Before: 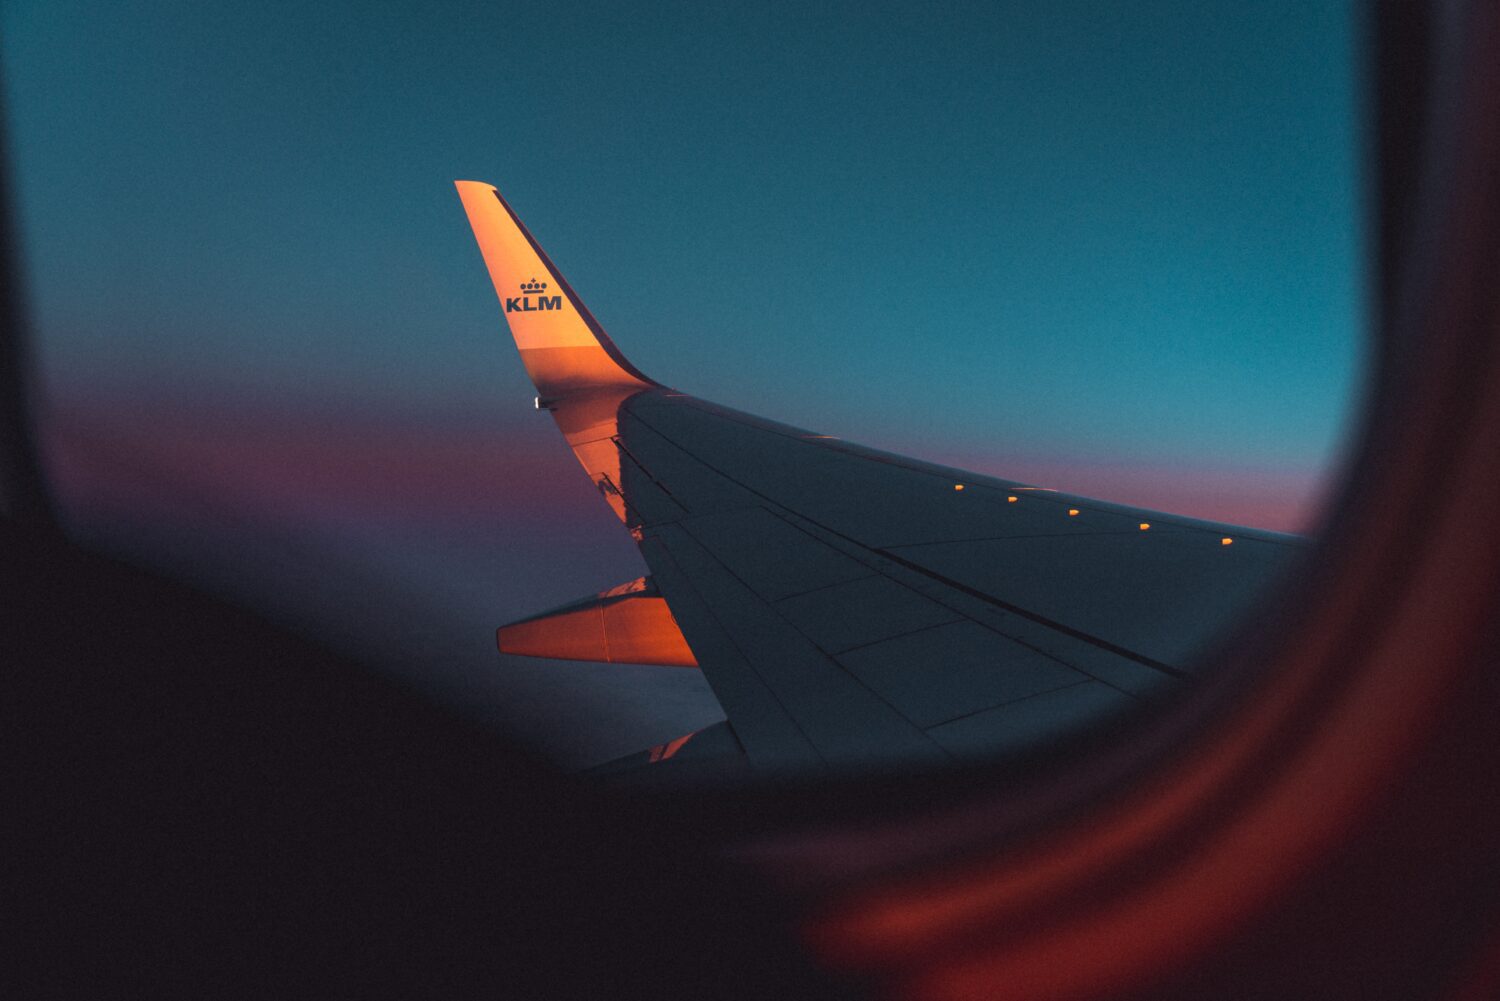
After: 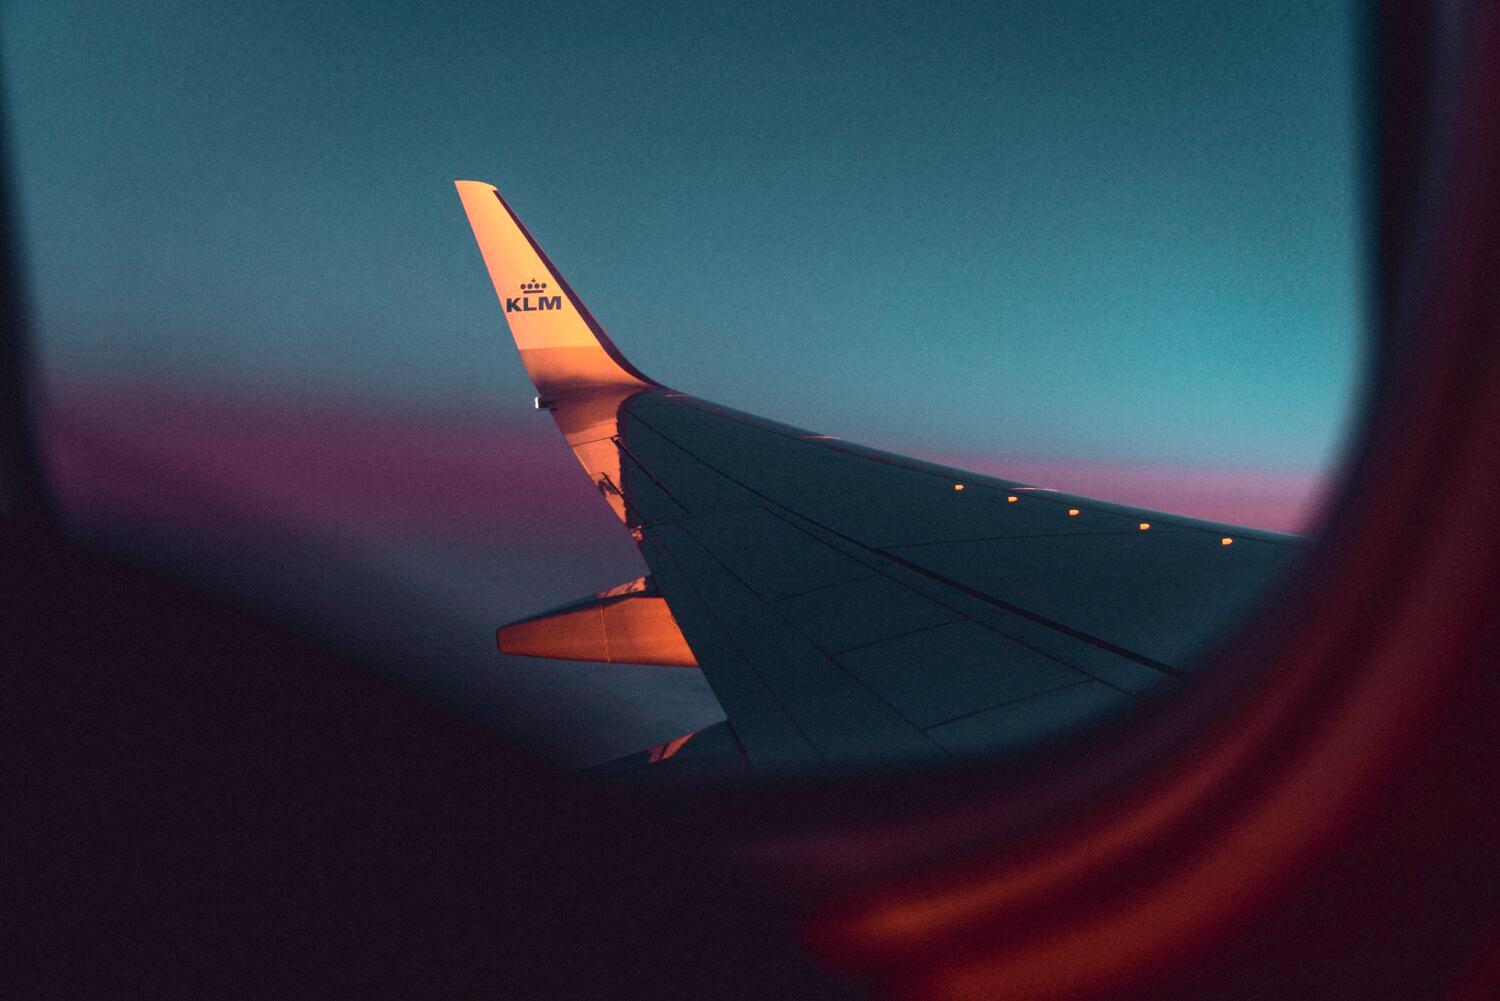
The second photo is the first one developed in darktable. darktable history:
tone curve: curves: ch0 [(0, 0.023) (0.087, 0.065) (0.184, 0.168) (0.45, 0.54) (0.57, 0.683) (0.722, 0.825) (0.877, 0.948) (1, 1)]; ch1 [(0, 0) (0.388, 0.369) (0.44, 0.44) (0.489, 0.481) (0.534, 0.561) (0.657, 0.659) (1, 1)]; ch2 [(0, 0) (0.353, 0.317) (0.408, 0.427) (0.472, 0.46) (0.5, 0.496) (0.537, 0.534) (0.576, 0.592) (0.625, 0.631) (1, 1)], color space Lab, independent channels, preserve colors none
